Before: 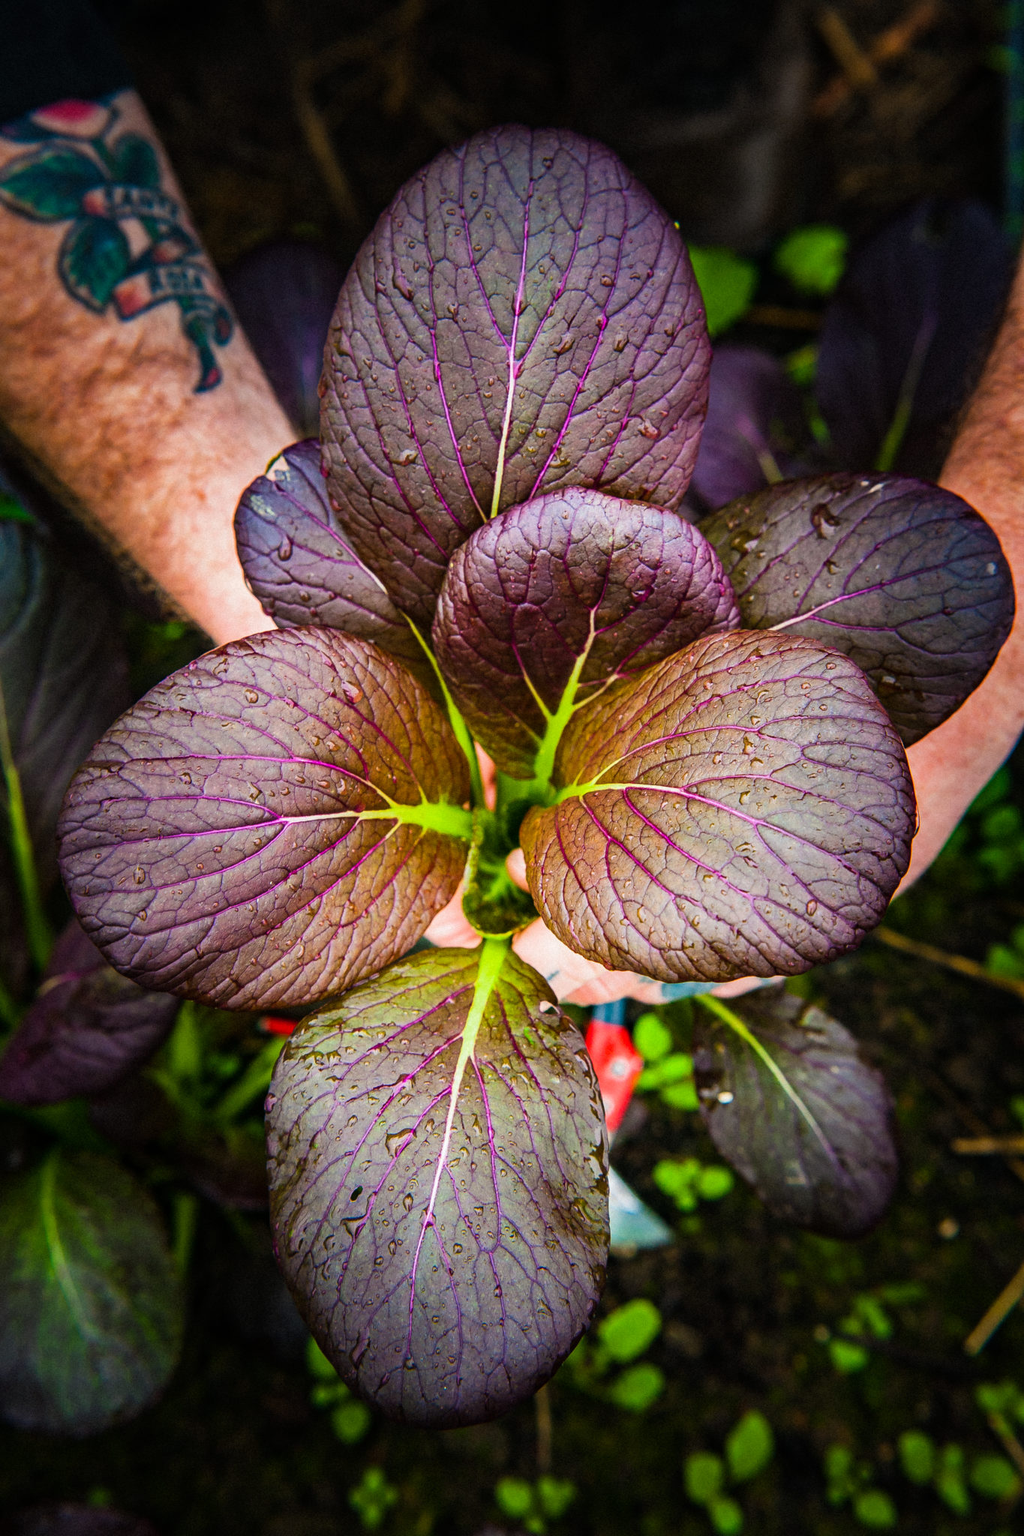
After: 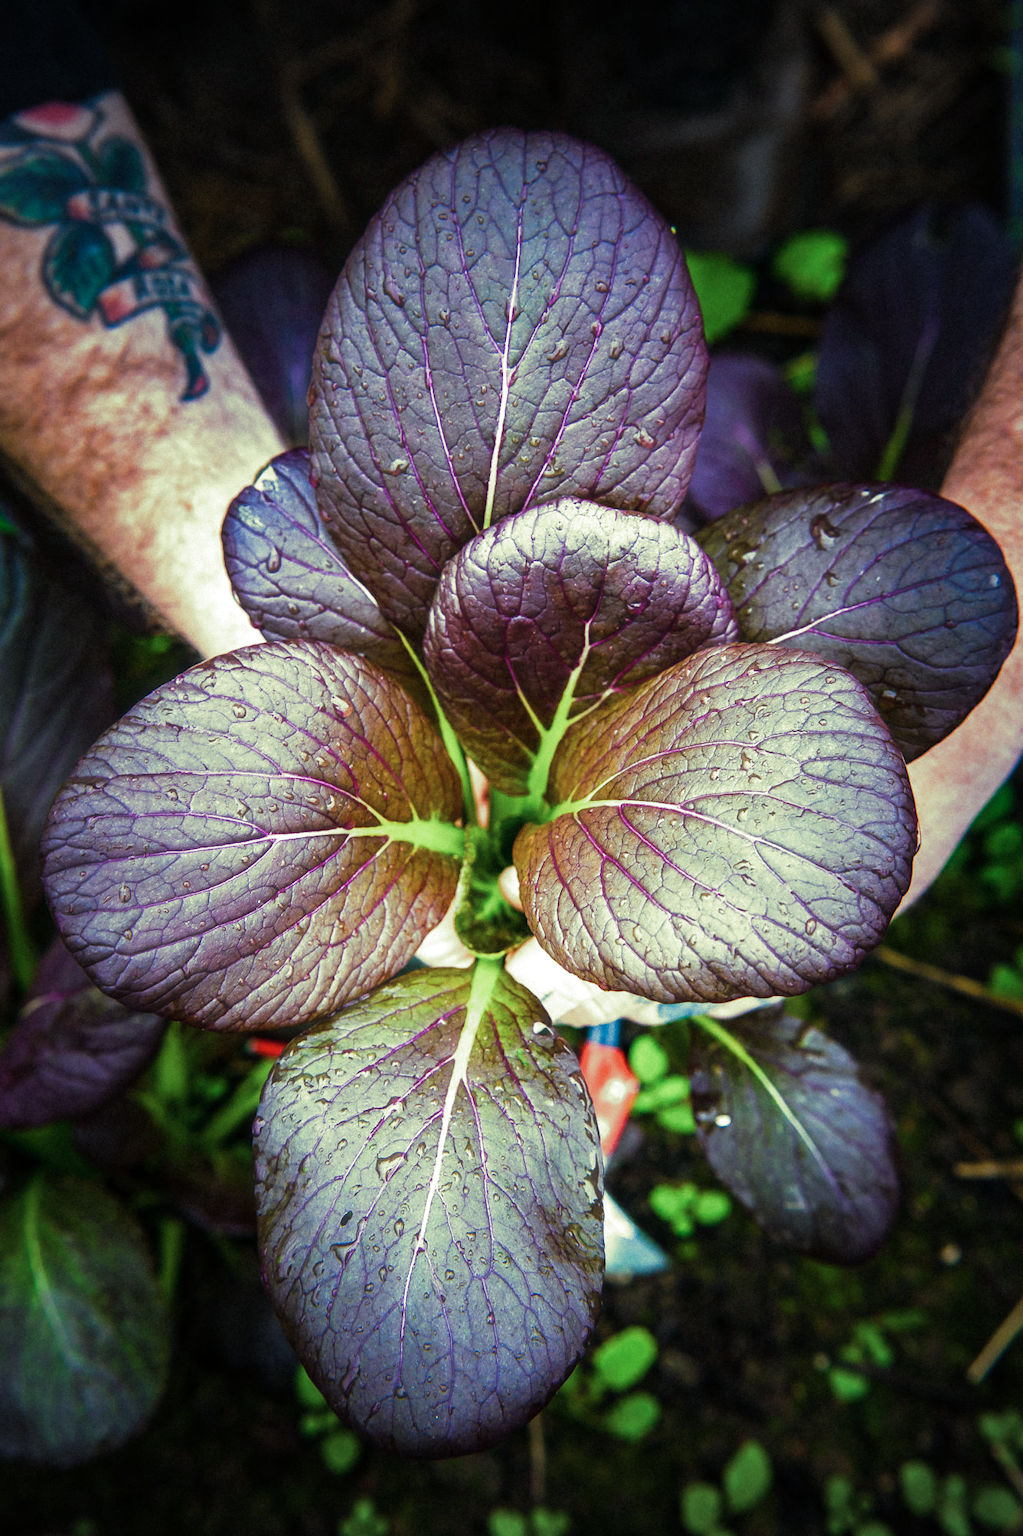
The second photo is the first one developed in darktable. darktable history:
exposure: exposure 0.161 EV, compensate highlight preservation false
crop: left 1.743%, right 0.268%, bottom 2.011%
vignetting: fall-off radius 60.92%
white balance: red 0.967, blue 1.119, emerald 0.756
color correction: highlights a* -11.71, highlights b* -15.58
split-toning: shadows › hue 290.82°, shadows › saturation 0.34, highlights › saturation 0.38, balance 0, compress 50%
haze removal: strength -0.1, adaptive false
